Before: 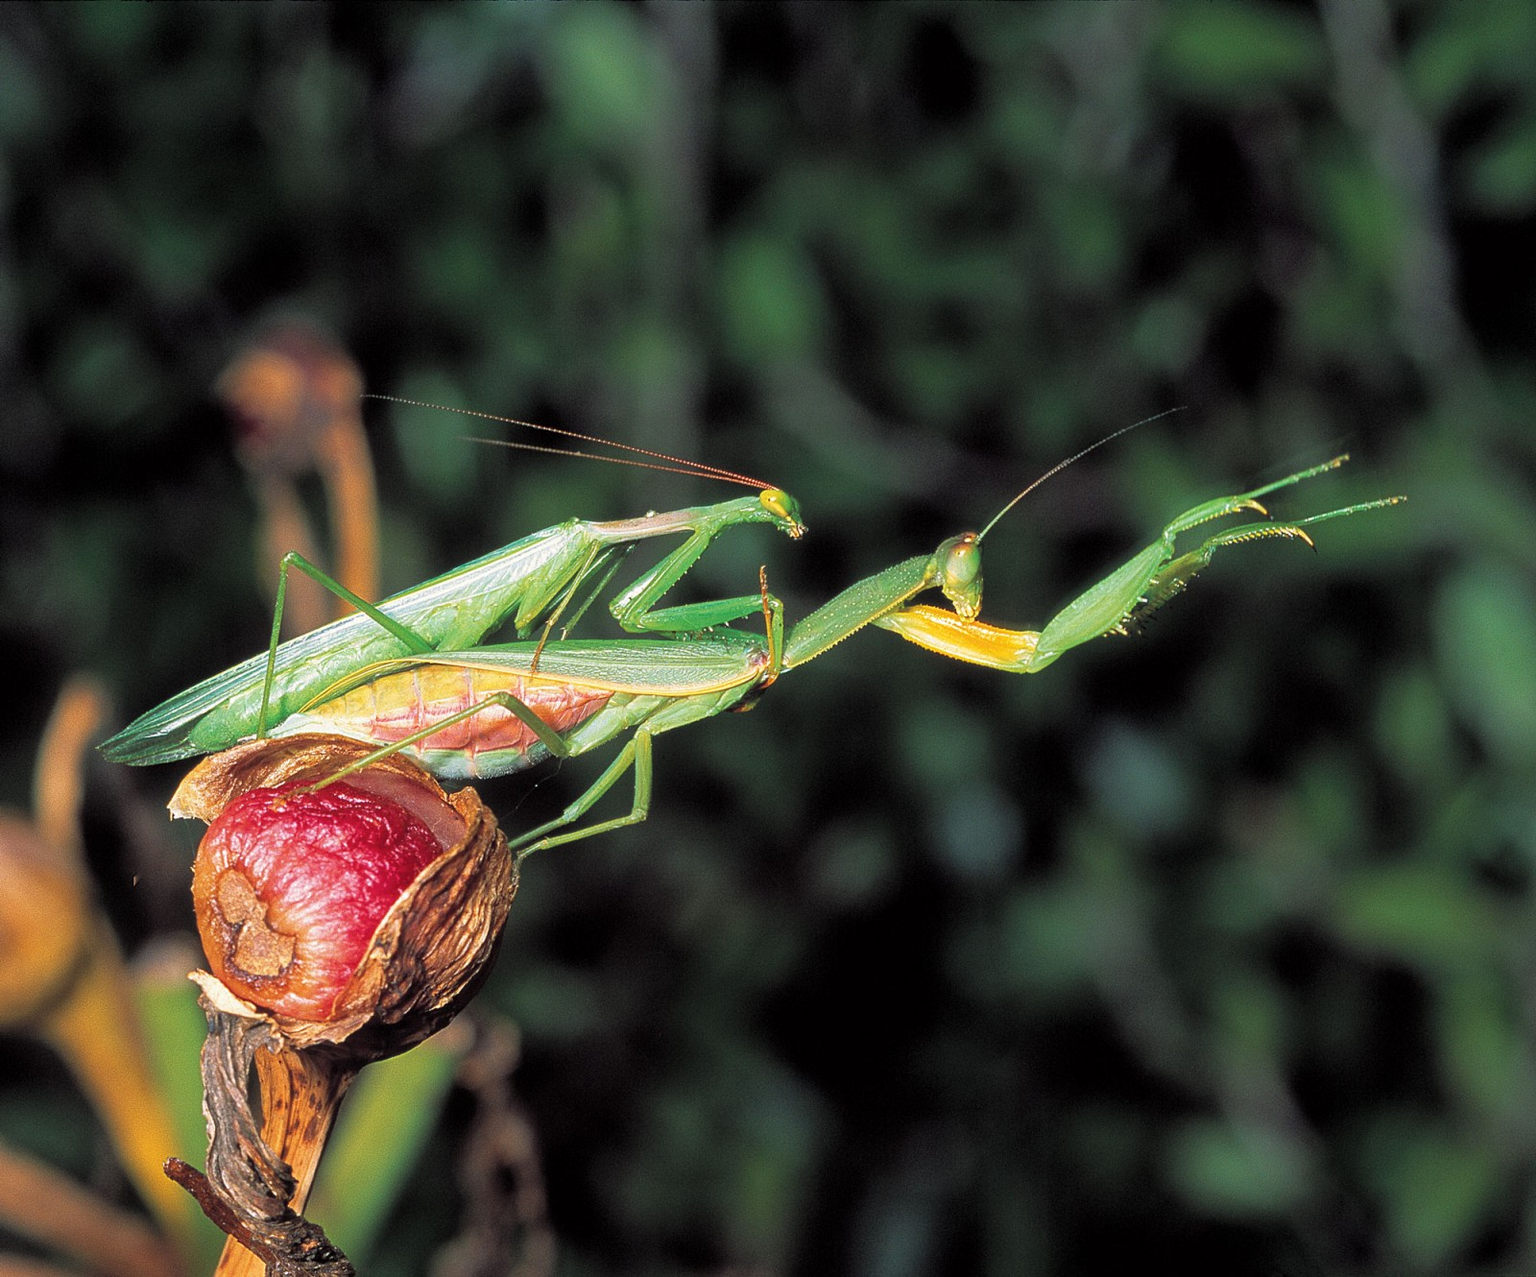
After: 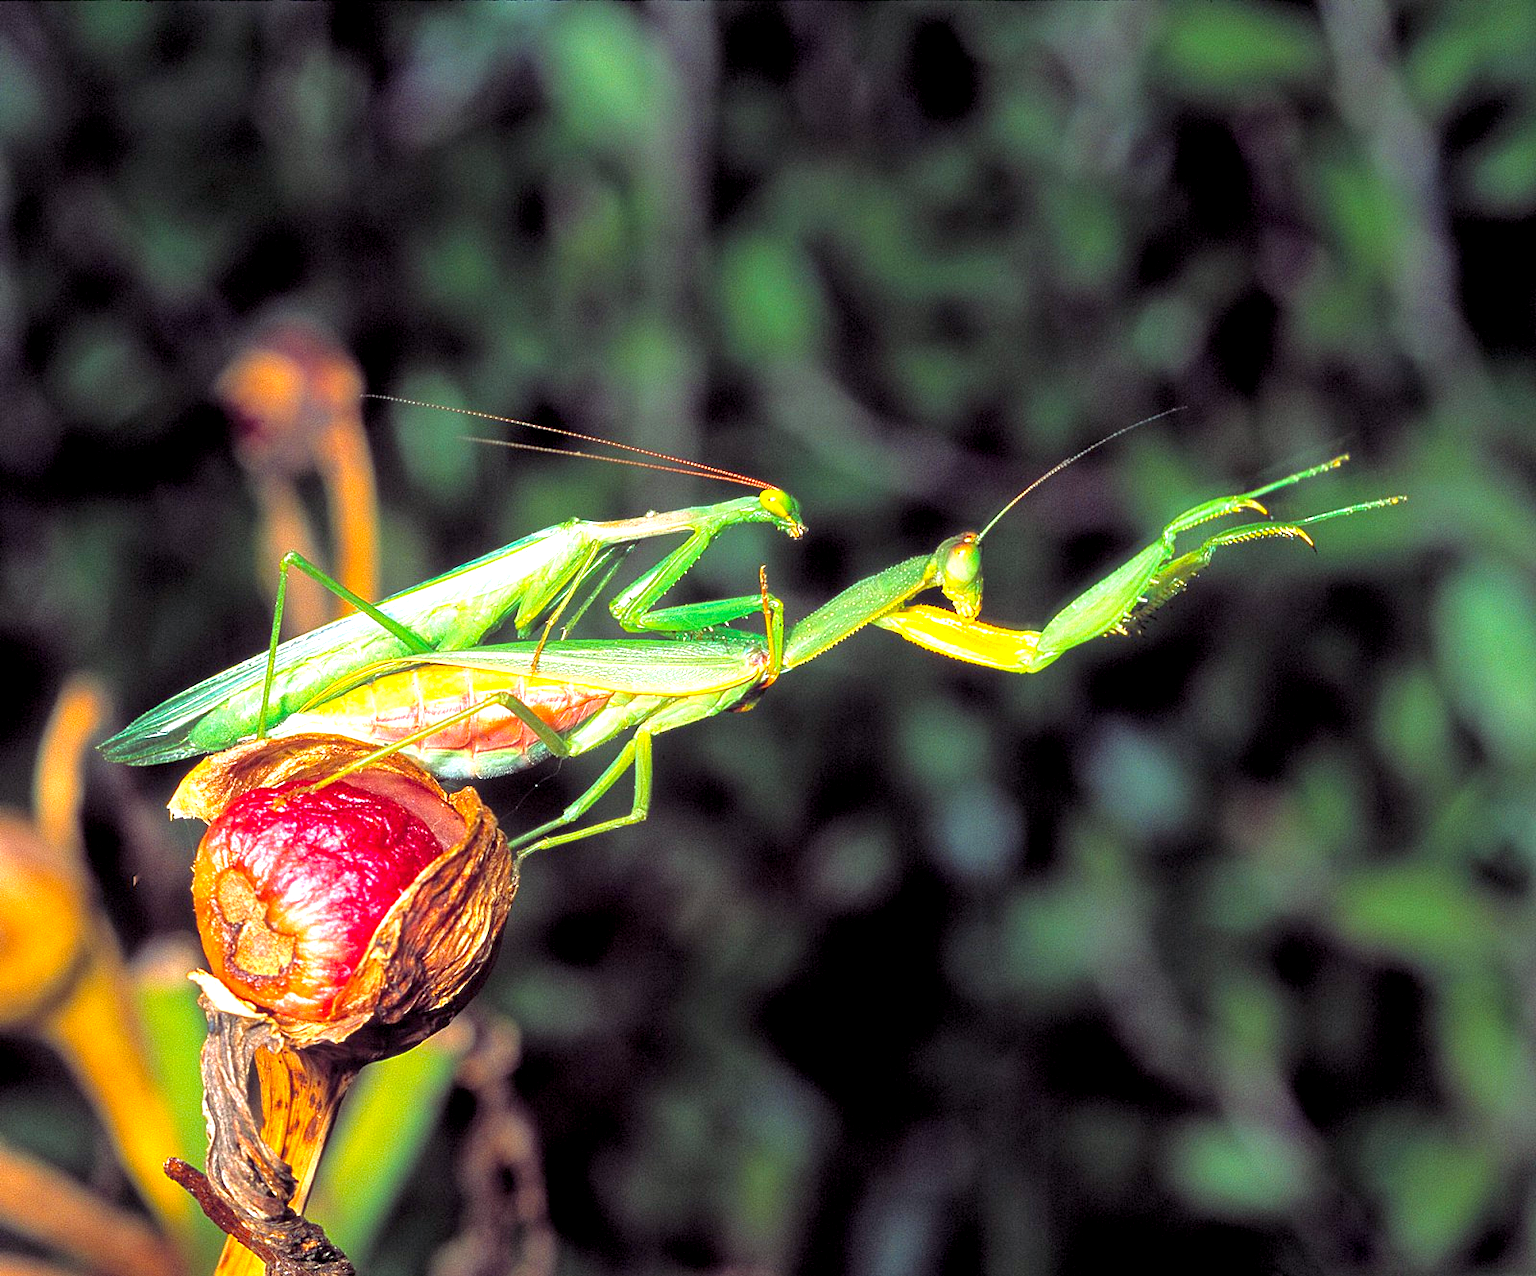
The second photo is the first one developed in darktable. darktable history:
local contrast: highlights 100%, shadows 100%, detail 119%, midtone range 0.2
exposure: black level correction 0.001, exposure 0.967 EV, compensate highlight preservation false
color balance rgb: shadows lift › luminance 0.26%, shadows lift › chroma 6.889%, shadows lift › hue 300.28°, perceptual saturation grading › global saturation 30.864%, global vibrance 9.918%
